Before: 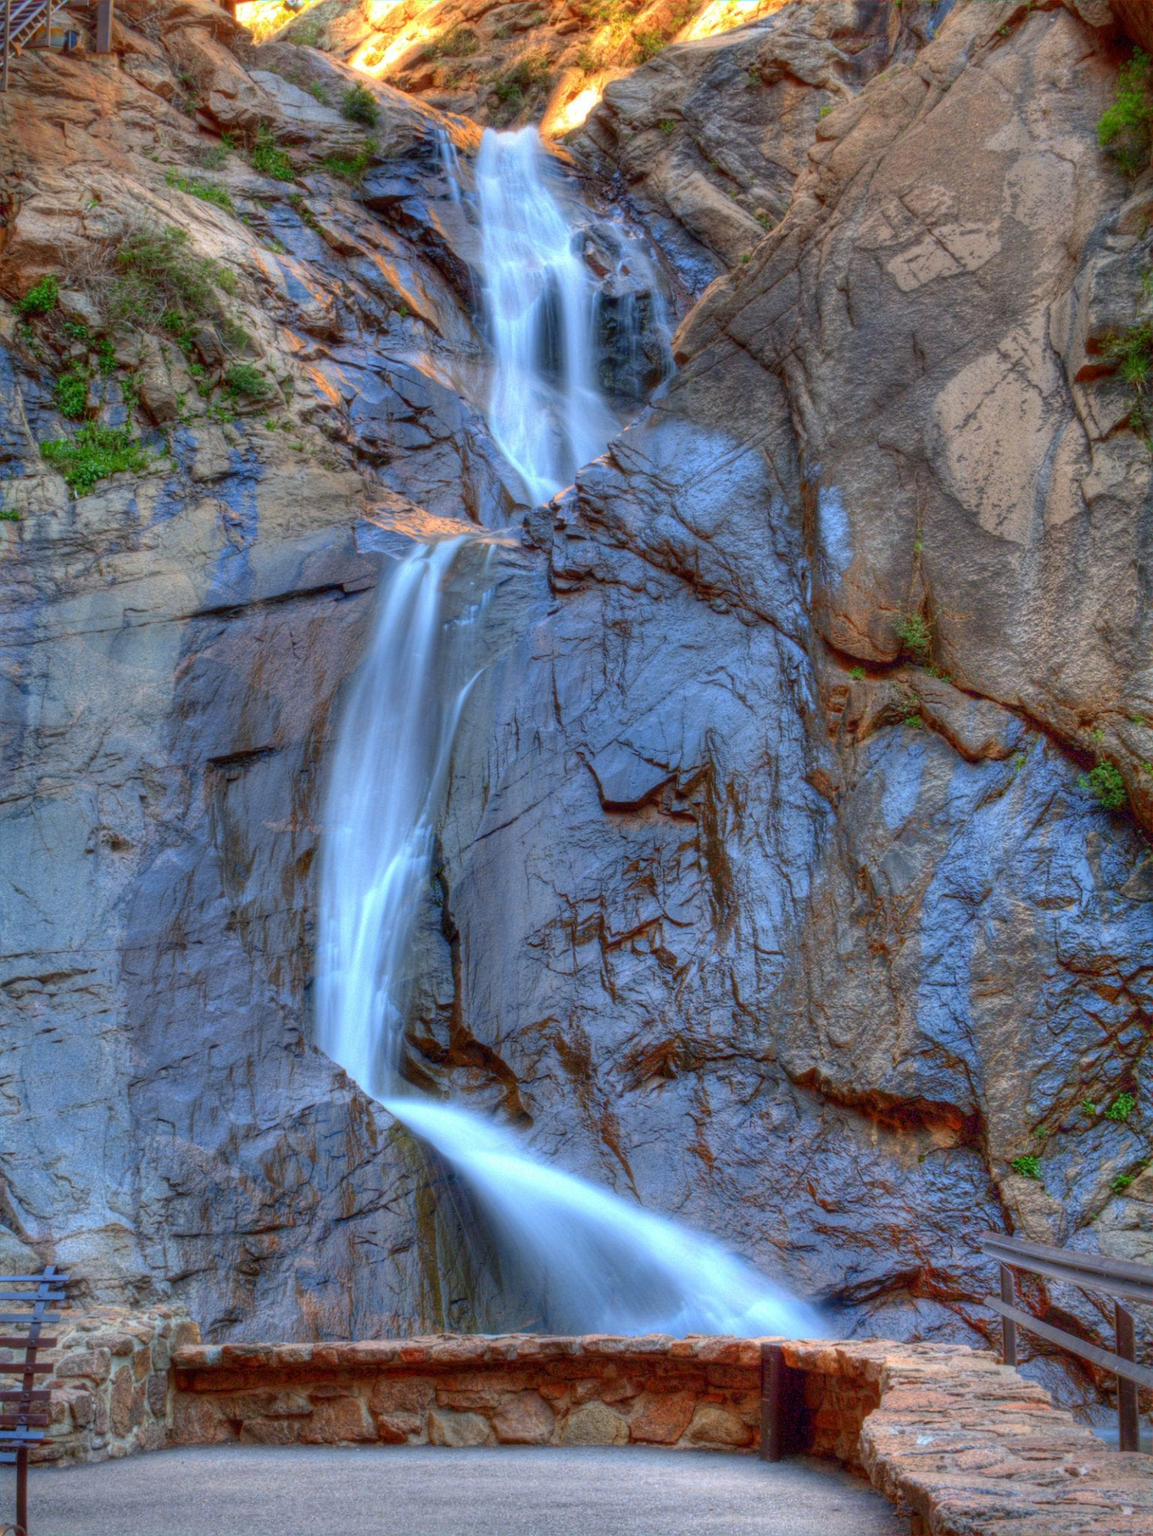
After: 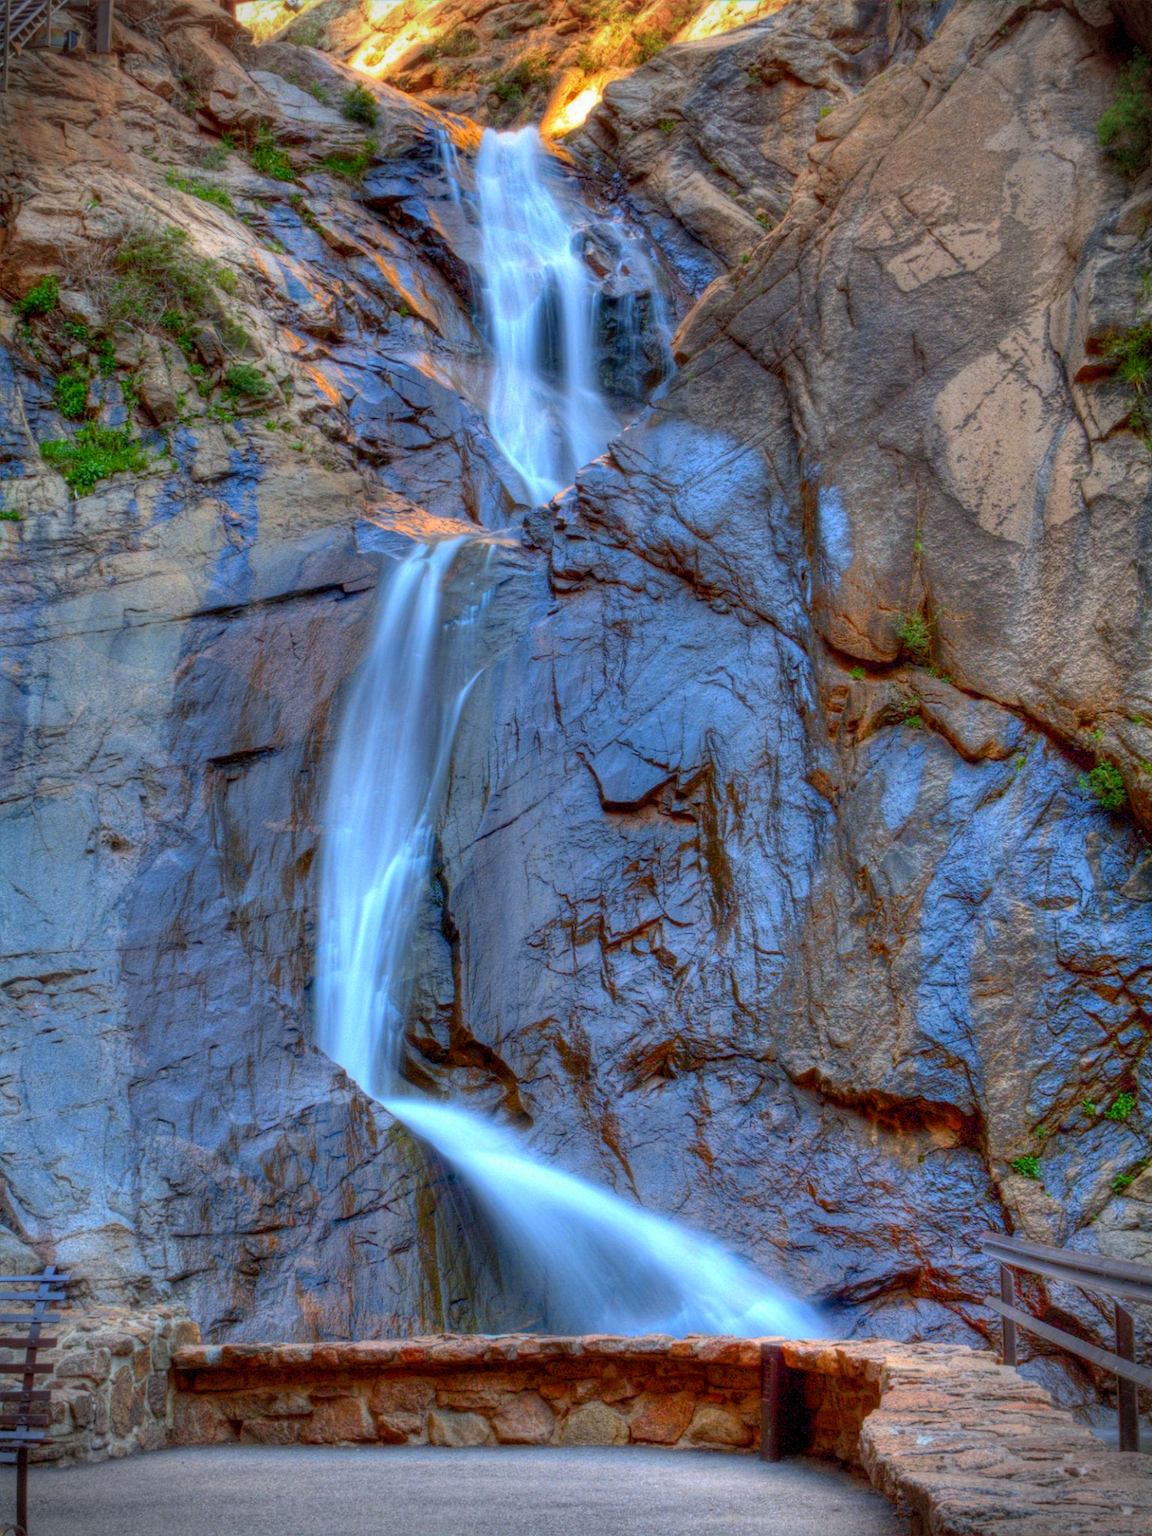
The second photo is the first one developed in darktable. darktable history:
color balance rgb: global offset › luminance -0.391%, perceptual saturation grading › global saturation 19.823%
vignetting: dithering 8-bit output
